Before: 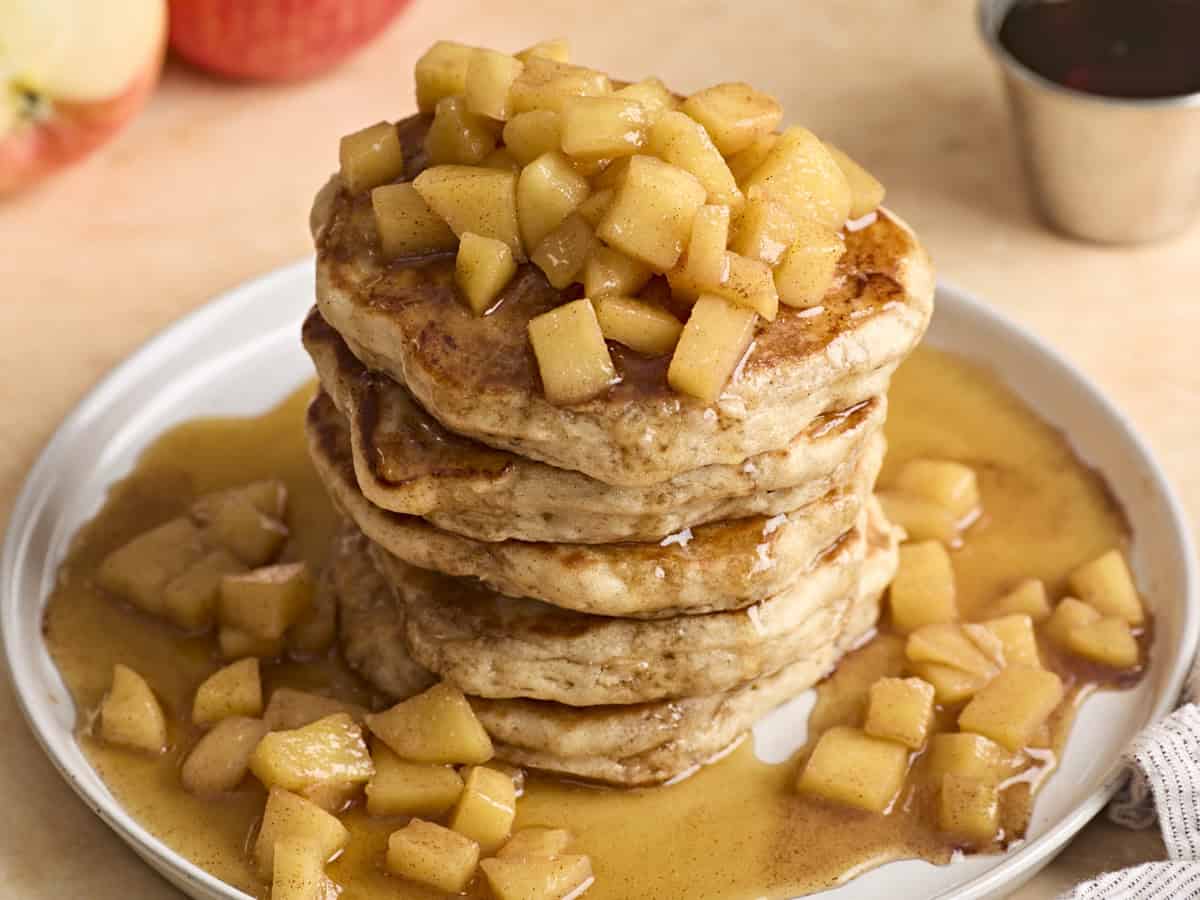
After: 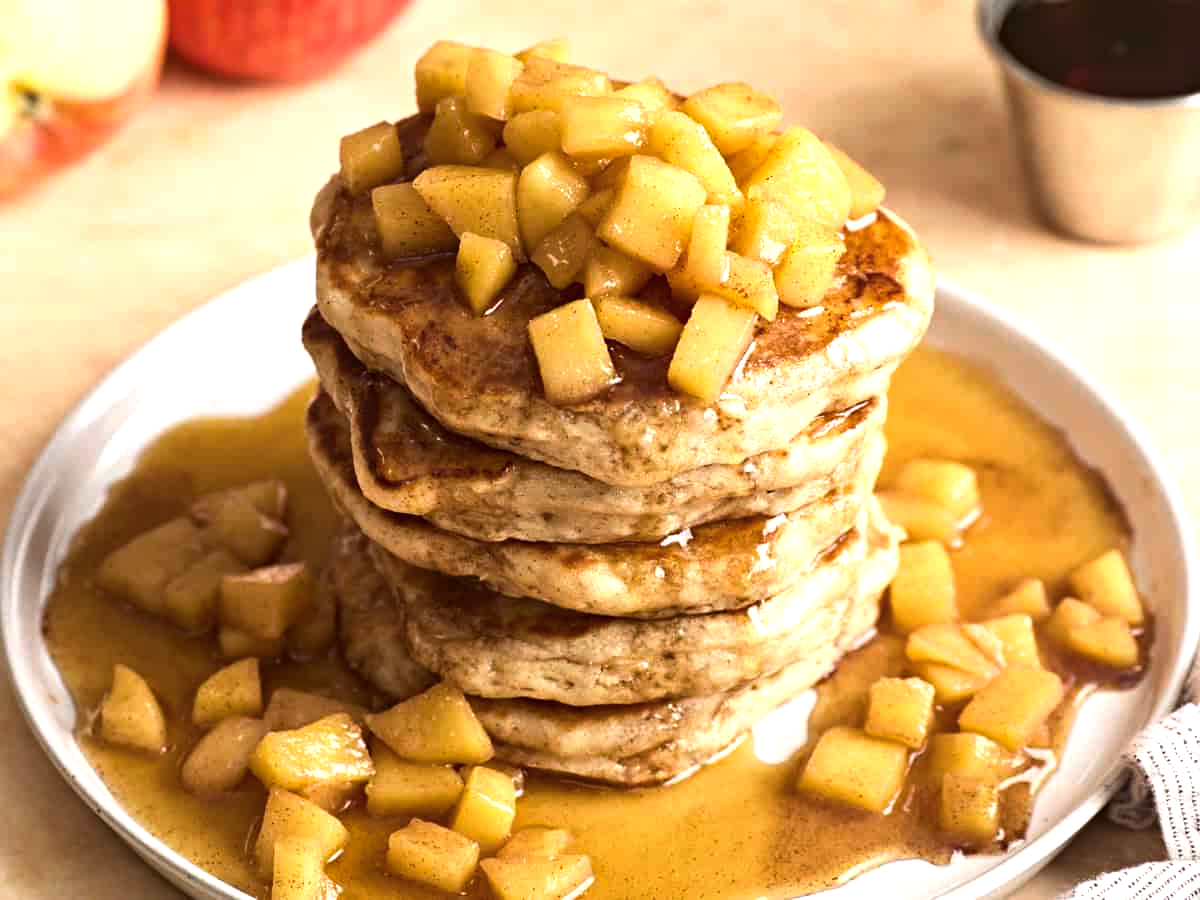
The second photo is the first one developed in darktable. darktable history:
color balance rgb: perceptual saturation grading › global saturation 0.216%, perceptual brilliance grading › global brilliance 19.188%, perceptual brilliance grading › shadows -39.677%
